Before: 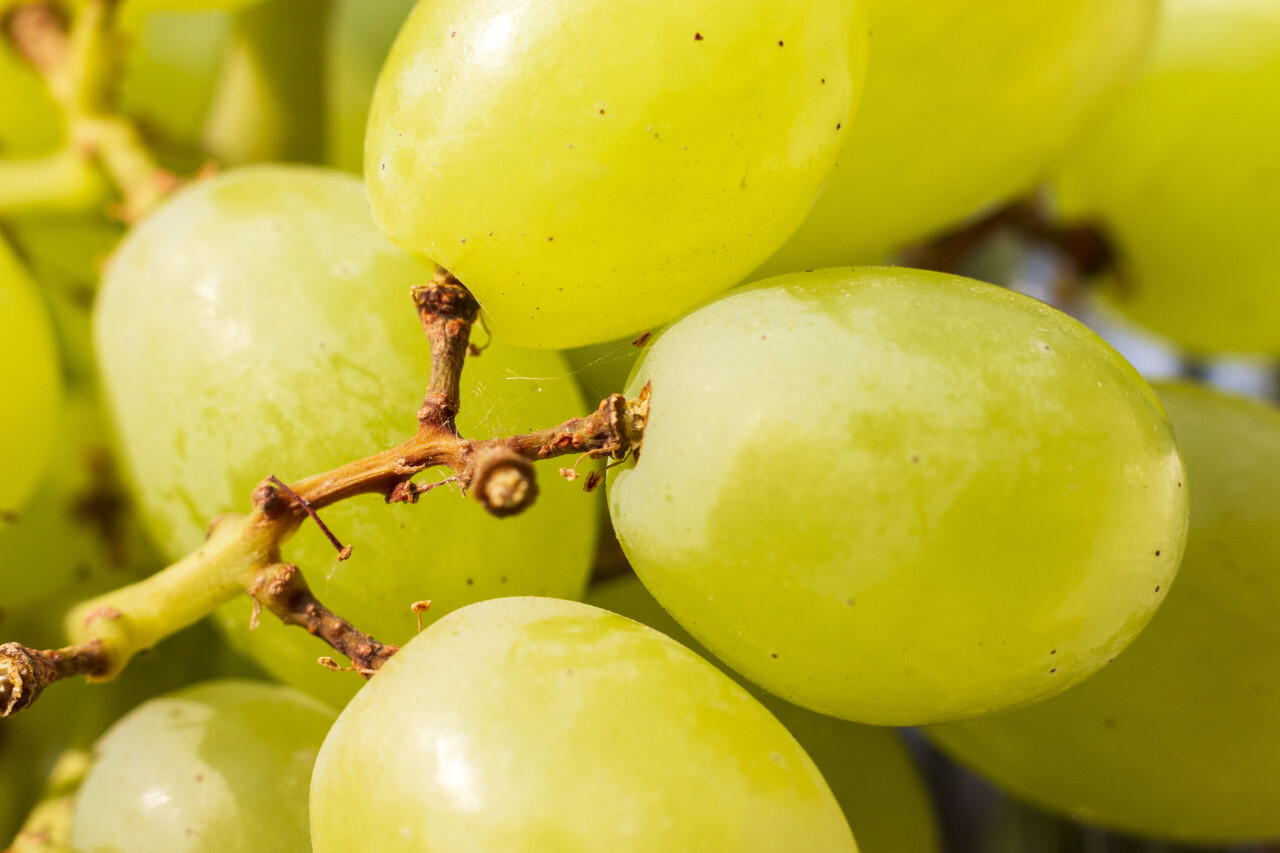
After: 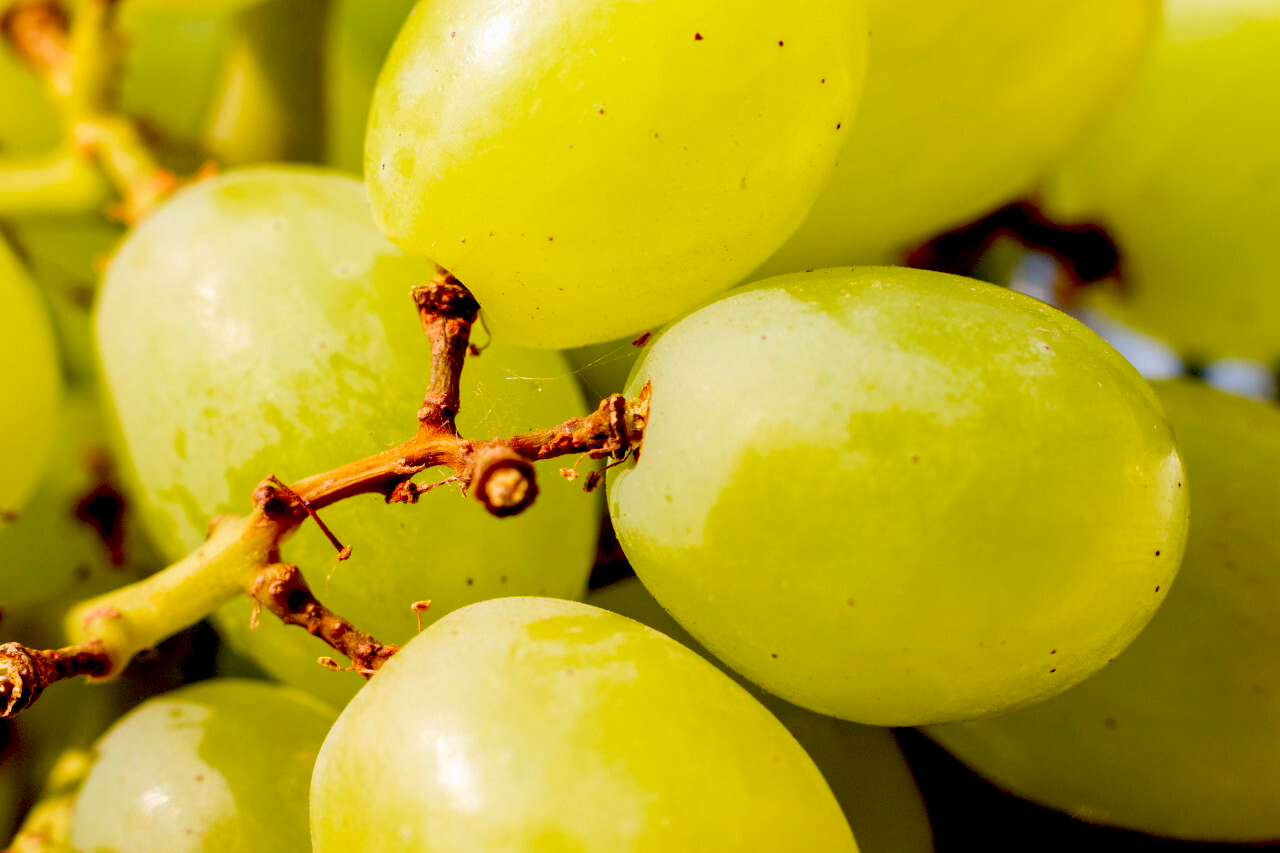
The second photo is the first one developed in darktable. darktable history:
exposure: black level correction 0.055, exposure -0.032 EV, compensate exposure bias true, compensate highlight preservation false
